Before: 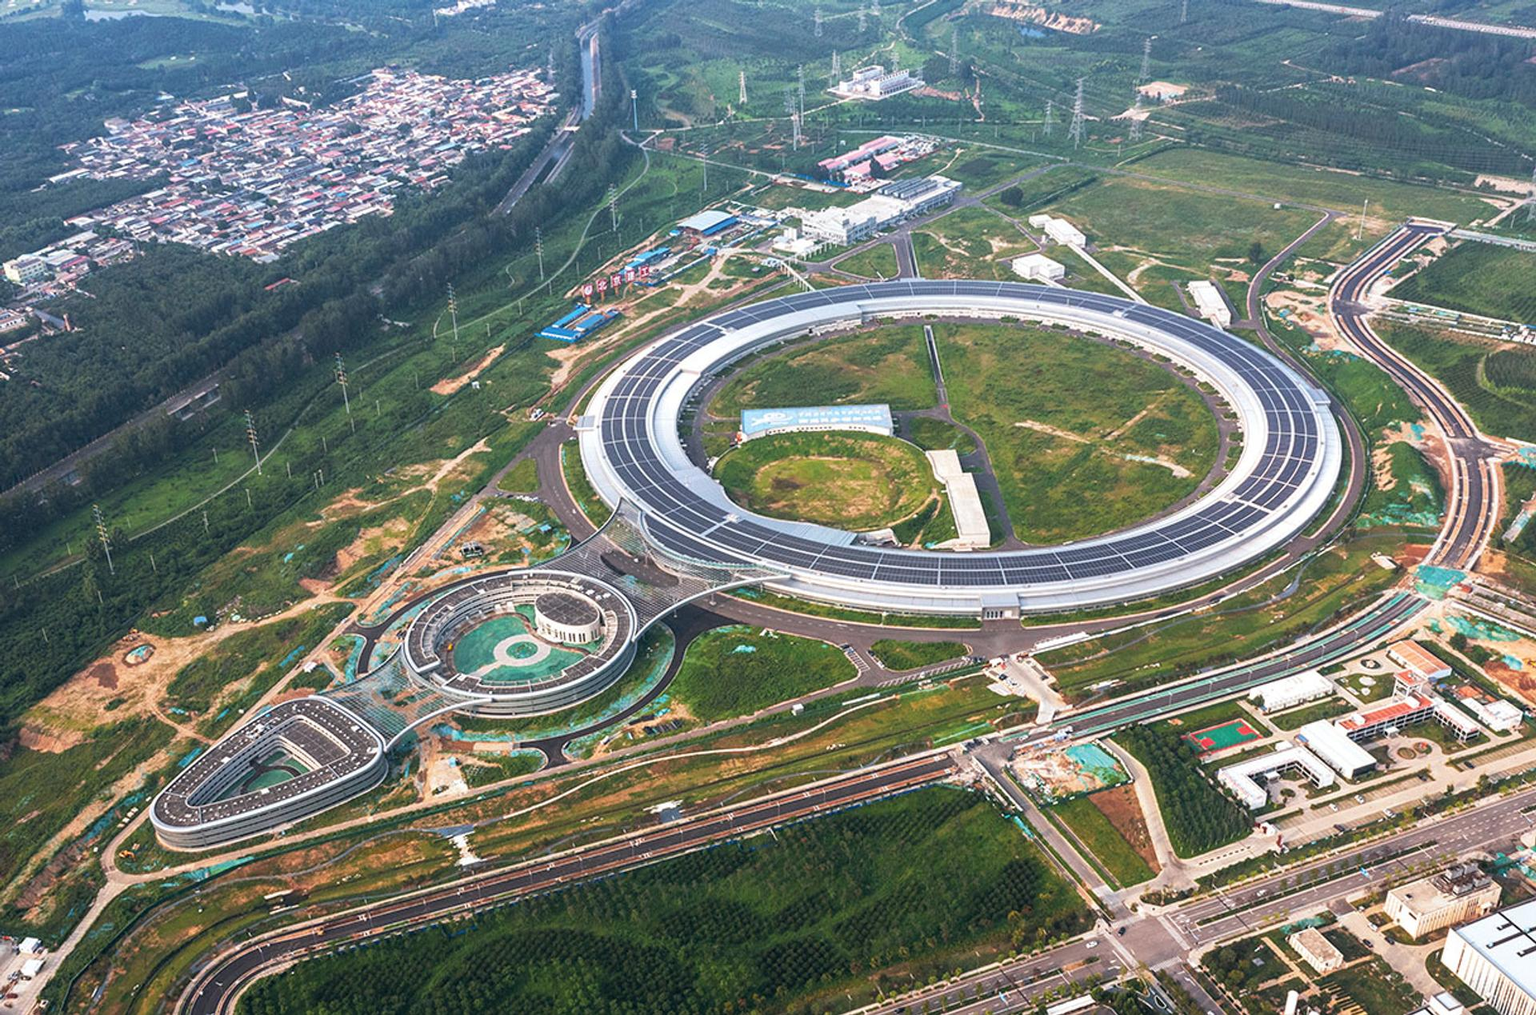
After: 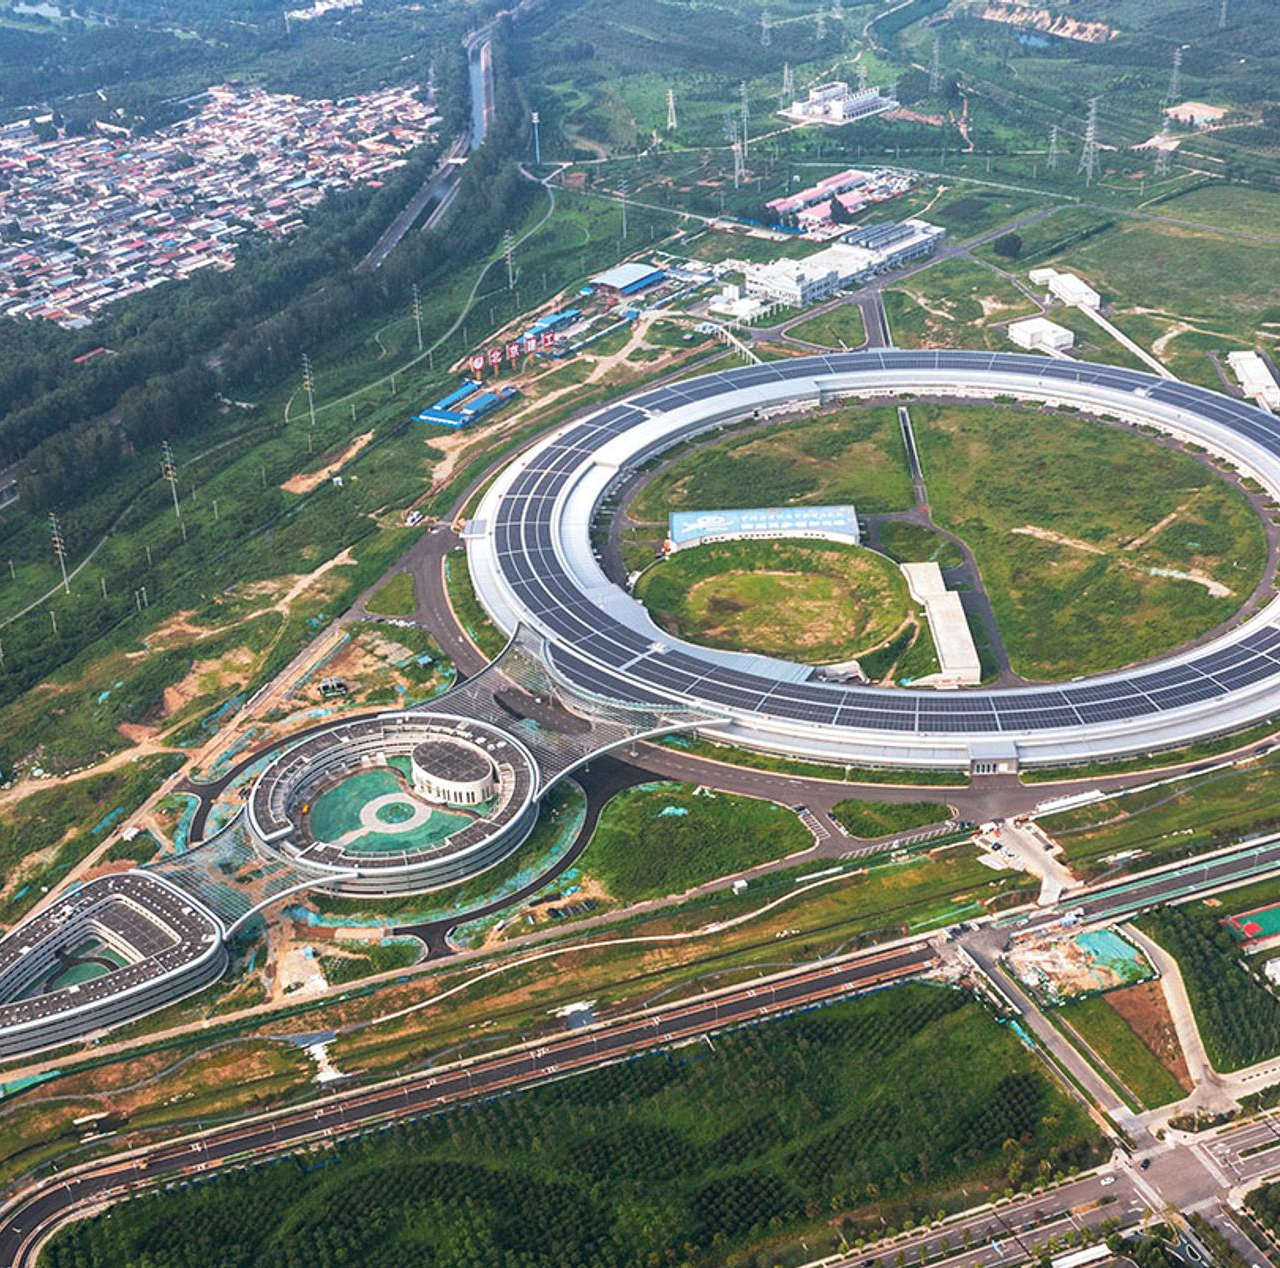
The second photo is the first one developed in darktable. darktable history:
crop and rotate: left 13.388%, right 19.916%
